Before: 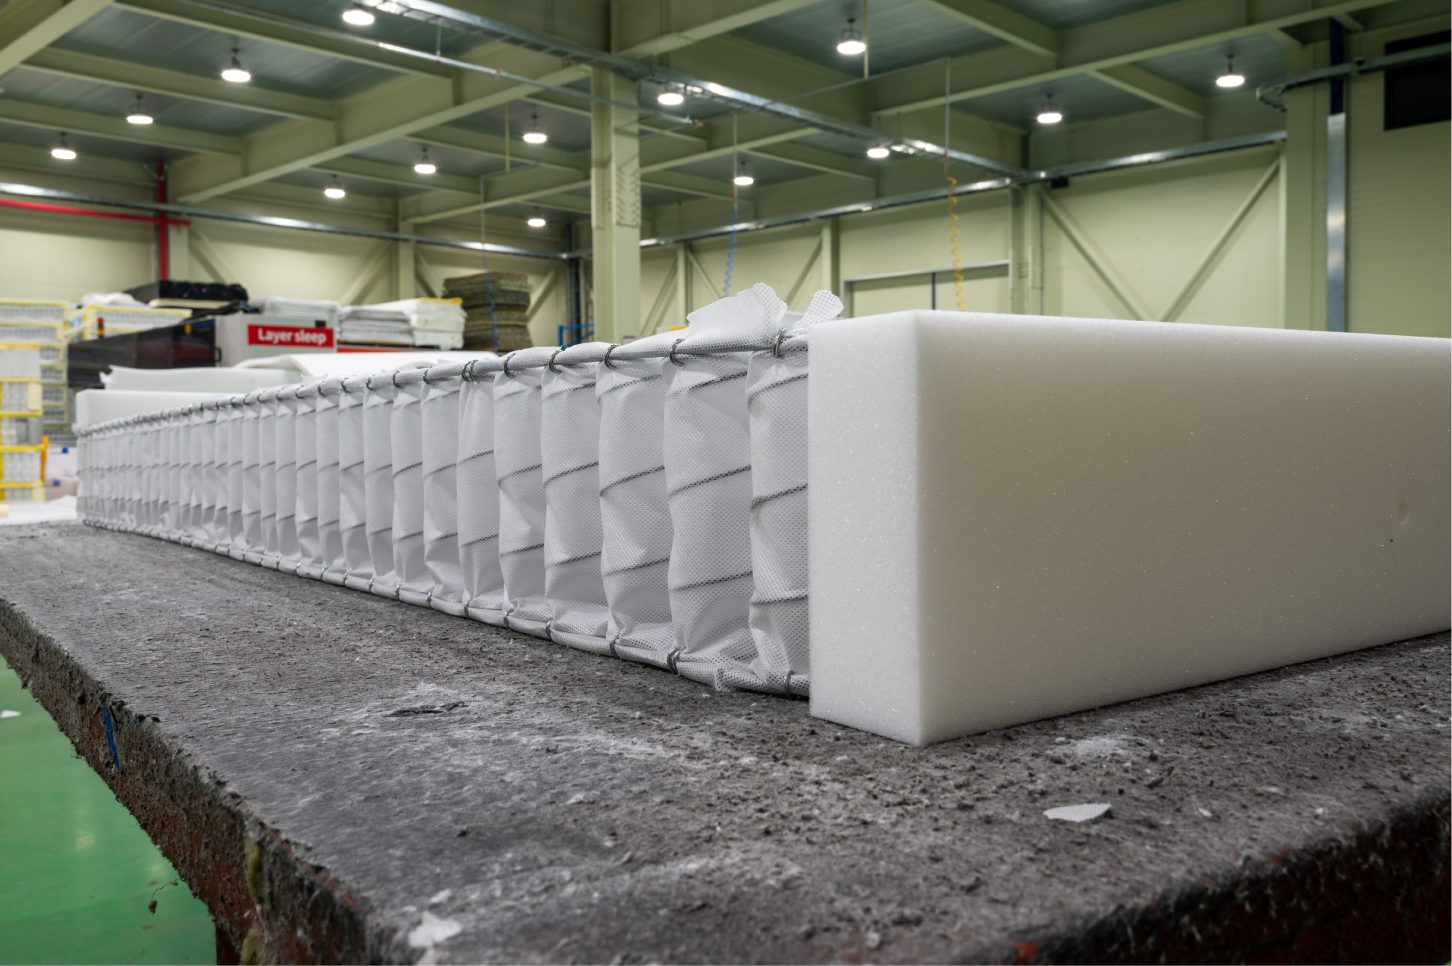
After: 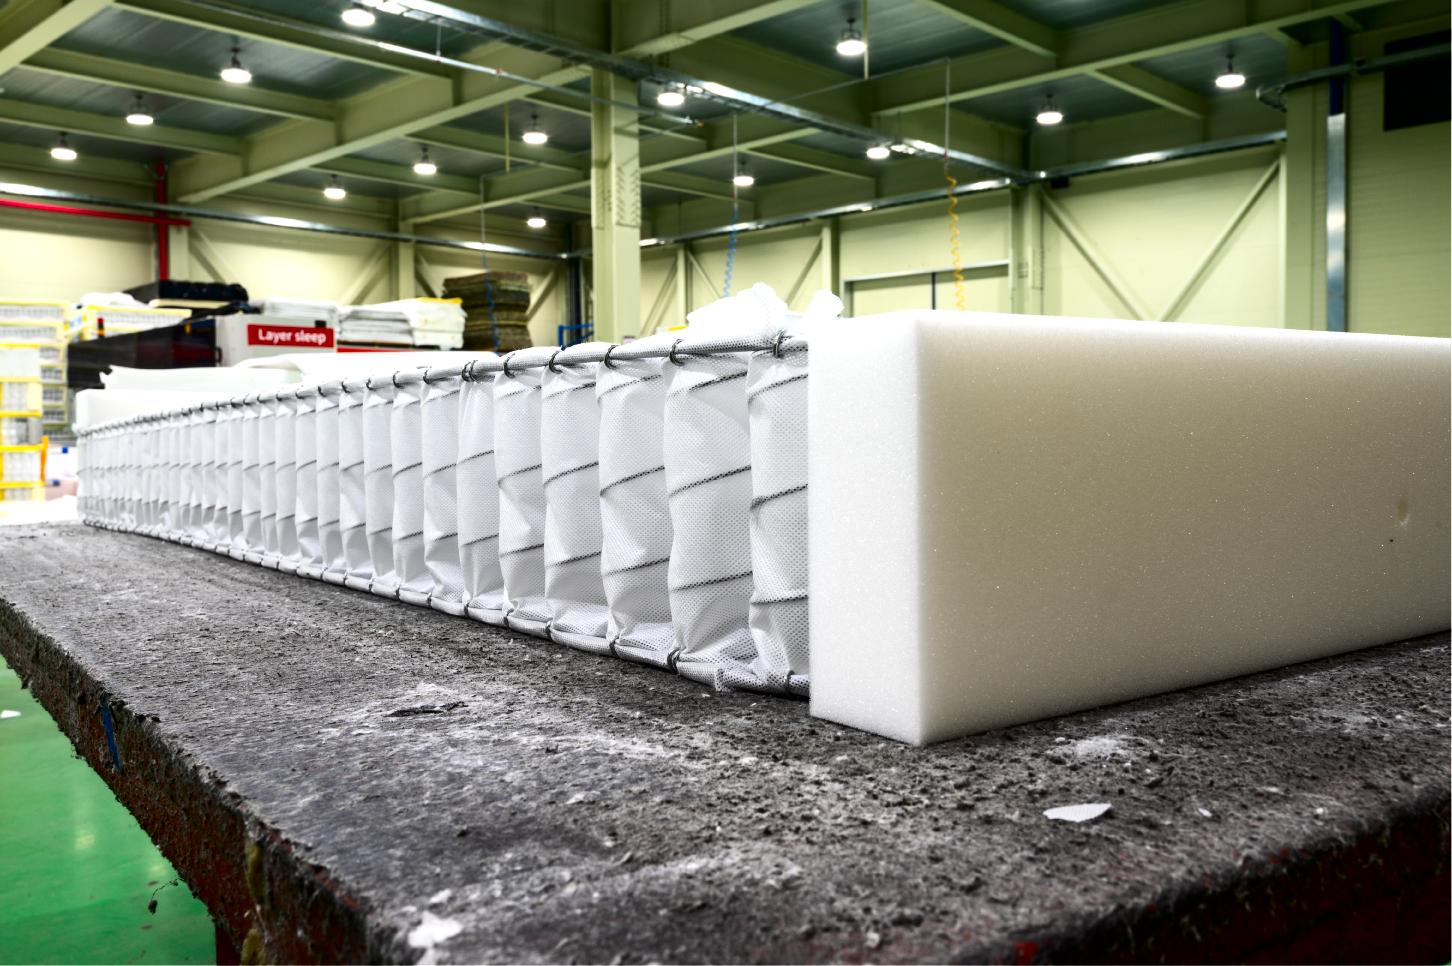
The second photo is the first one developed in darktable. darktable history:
exposure: black level correction 0, exposure 0.7 EV, compensate highlight preservation false
contrast brightness saturation: contrast 0.22, brightness -0.19, saturation 0.24
